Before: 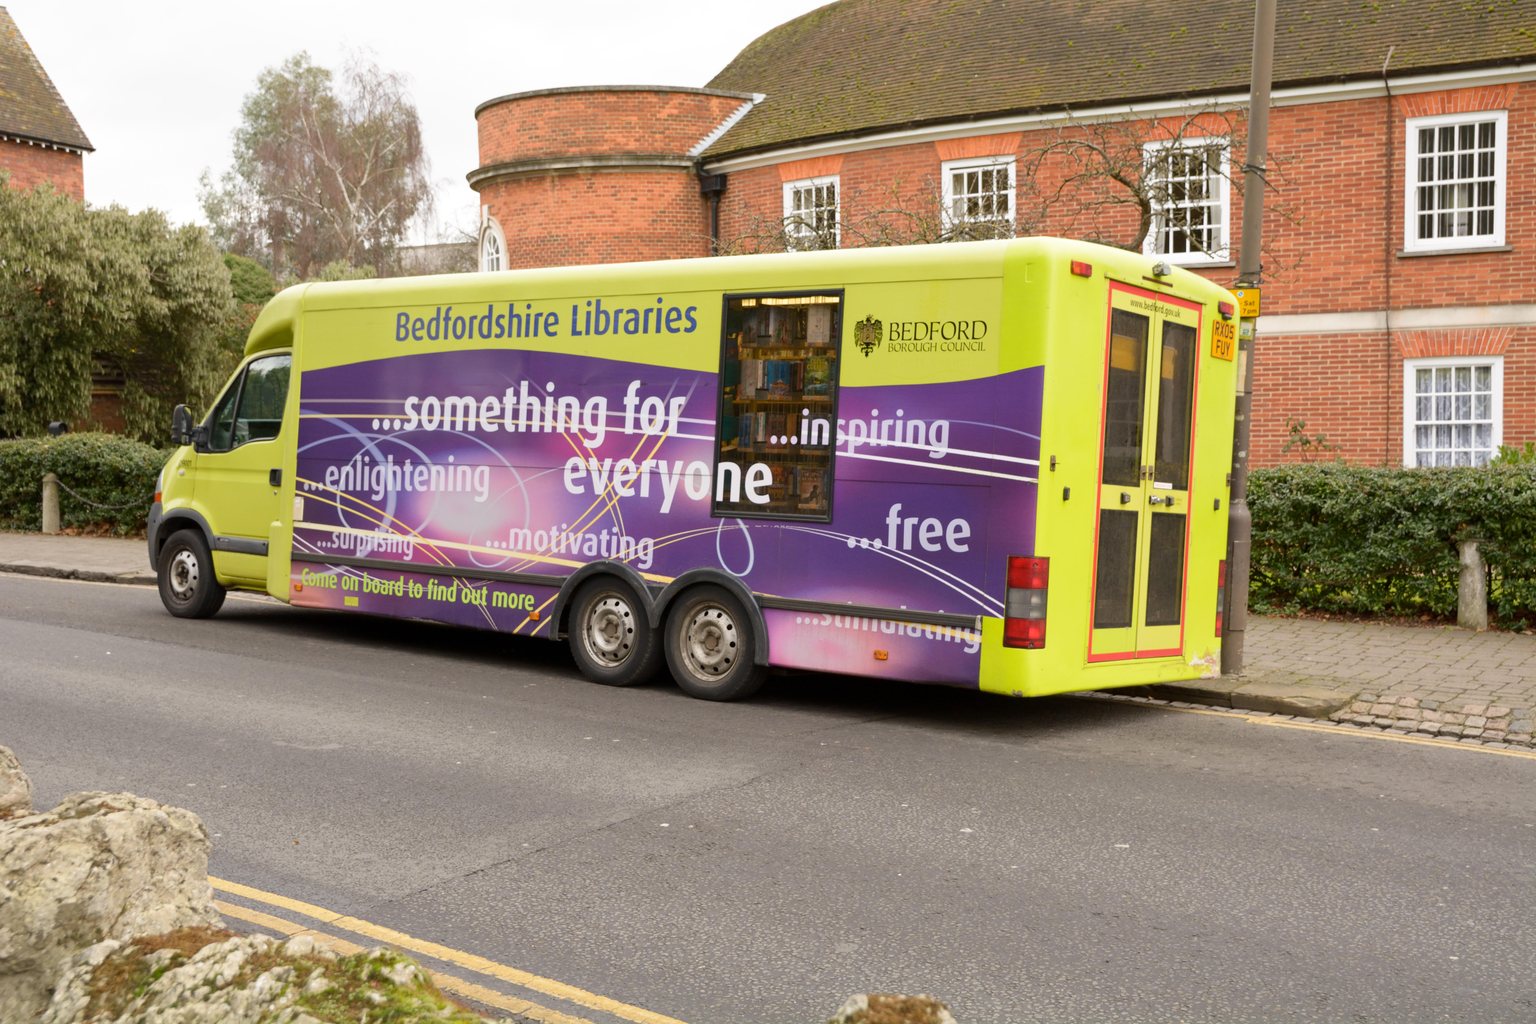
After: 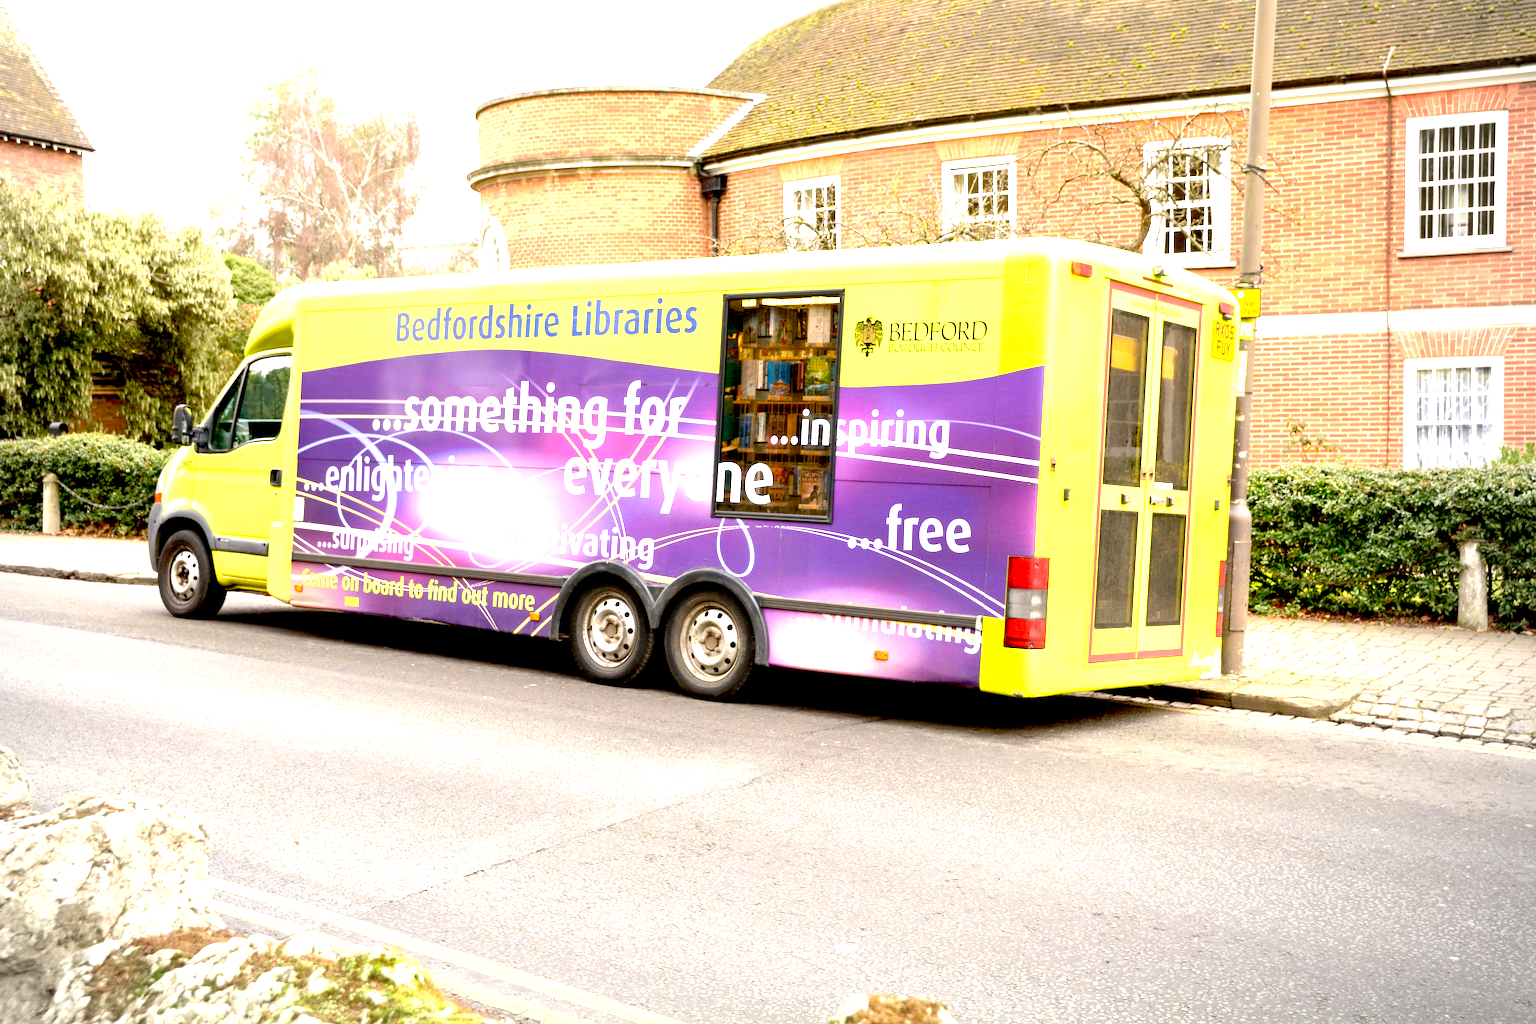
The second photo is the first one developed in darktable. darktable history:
color calibration: illuminant same as pipeline (D50), adaptation XYZ, x 0.346, y 0.358, temperature 5007.22 K
vignetting: center (-0.063, -0.315)
exposure: black level correction 0.015, exposure 1.79 EV, compensate highlight preservation false
